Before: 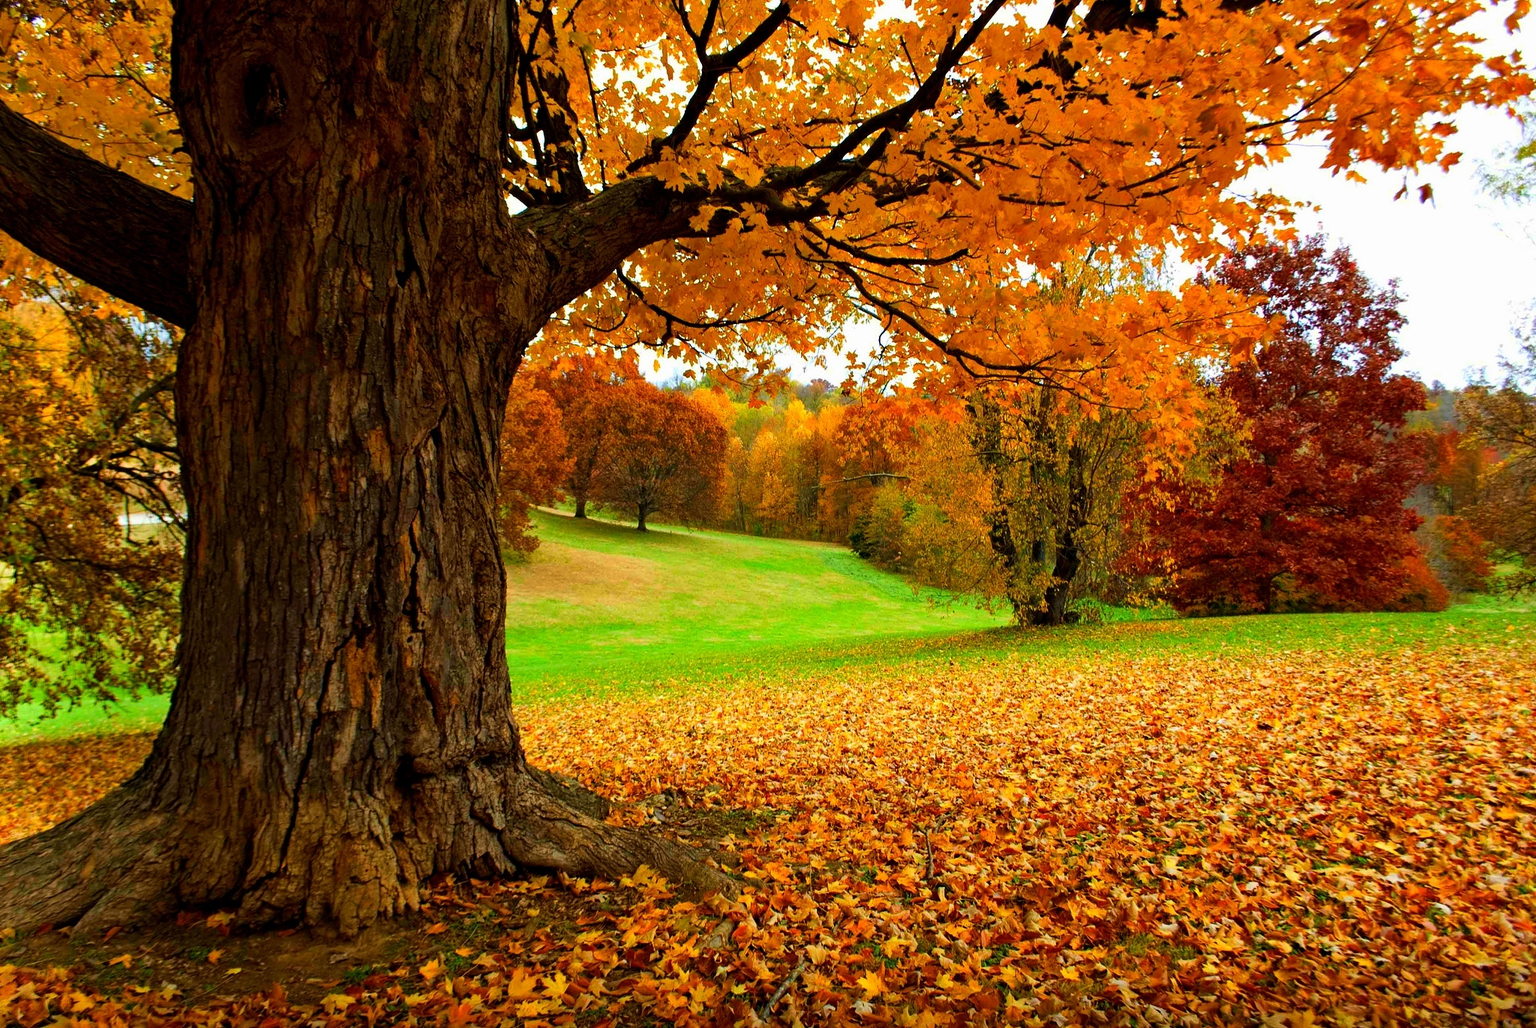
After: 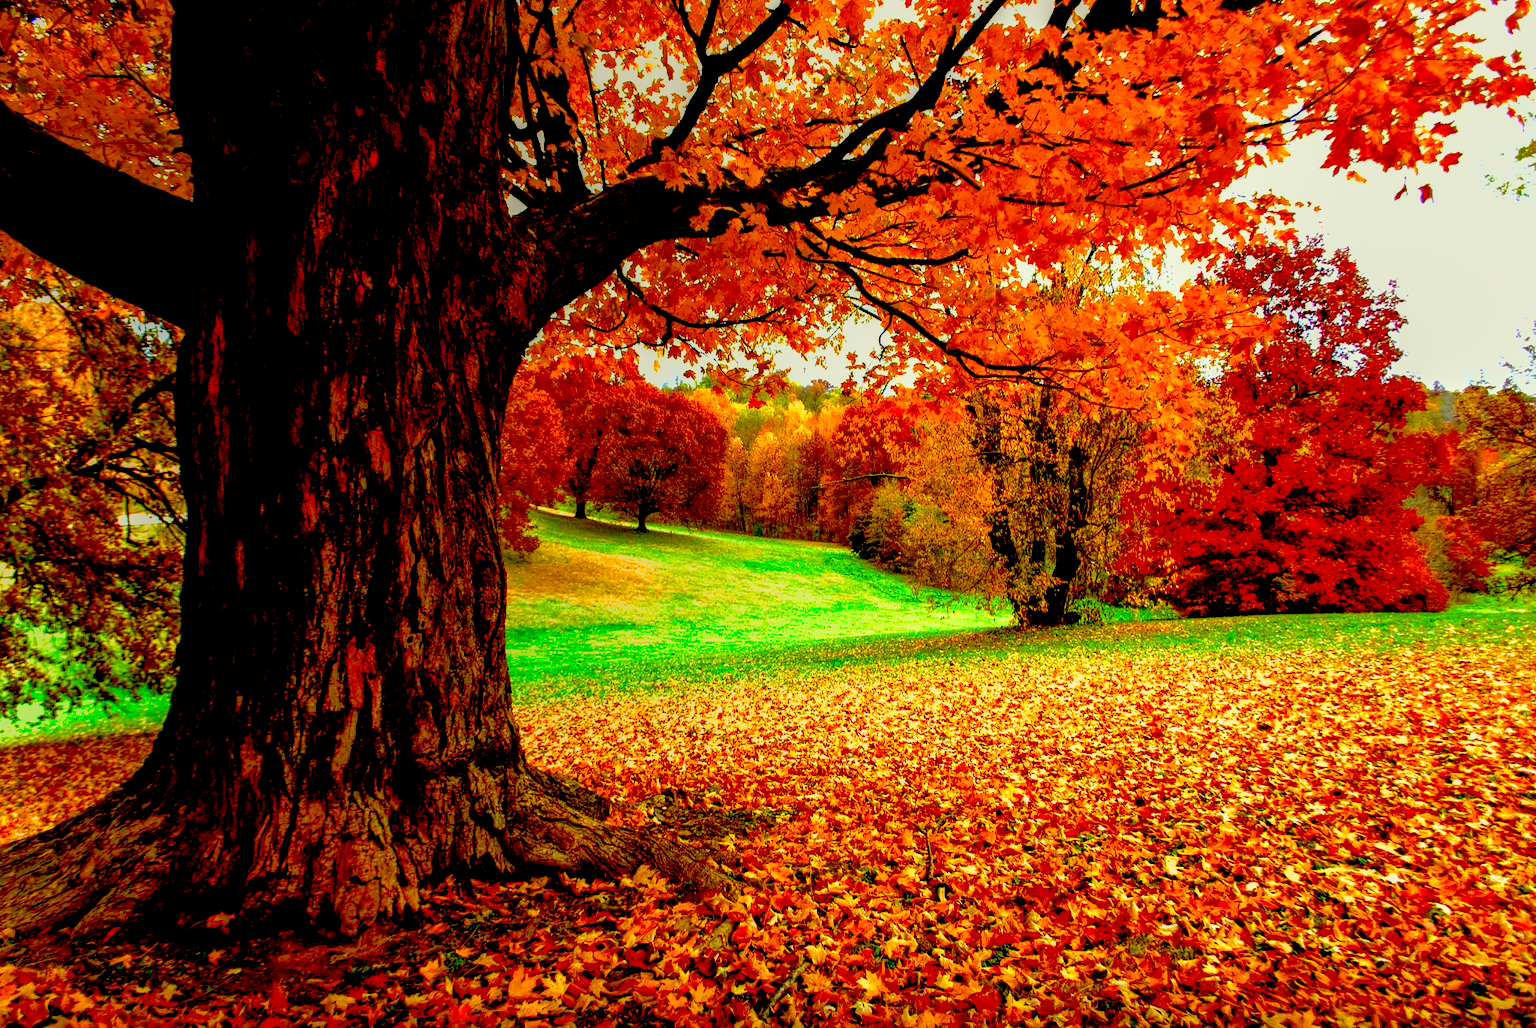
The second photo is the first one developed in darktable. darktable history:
color correction: highlights a* -5.18, highlights b* 9.8, shadows a* 9.48, shadows b* 24.51
local contrast: on, module defaults
shadows and highlights: on, module defaults
exposure: black level correction 0.037, exposure 0.904 EV, compensate highlight preservation false
